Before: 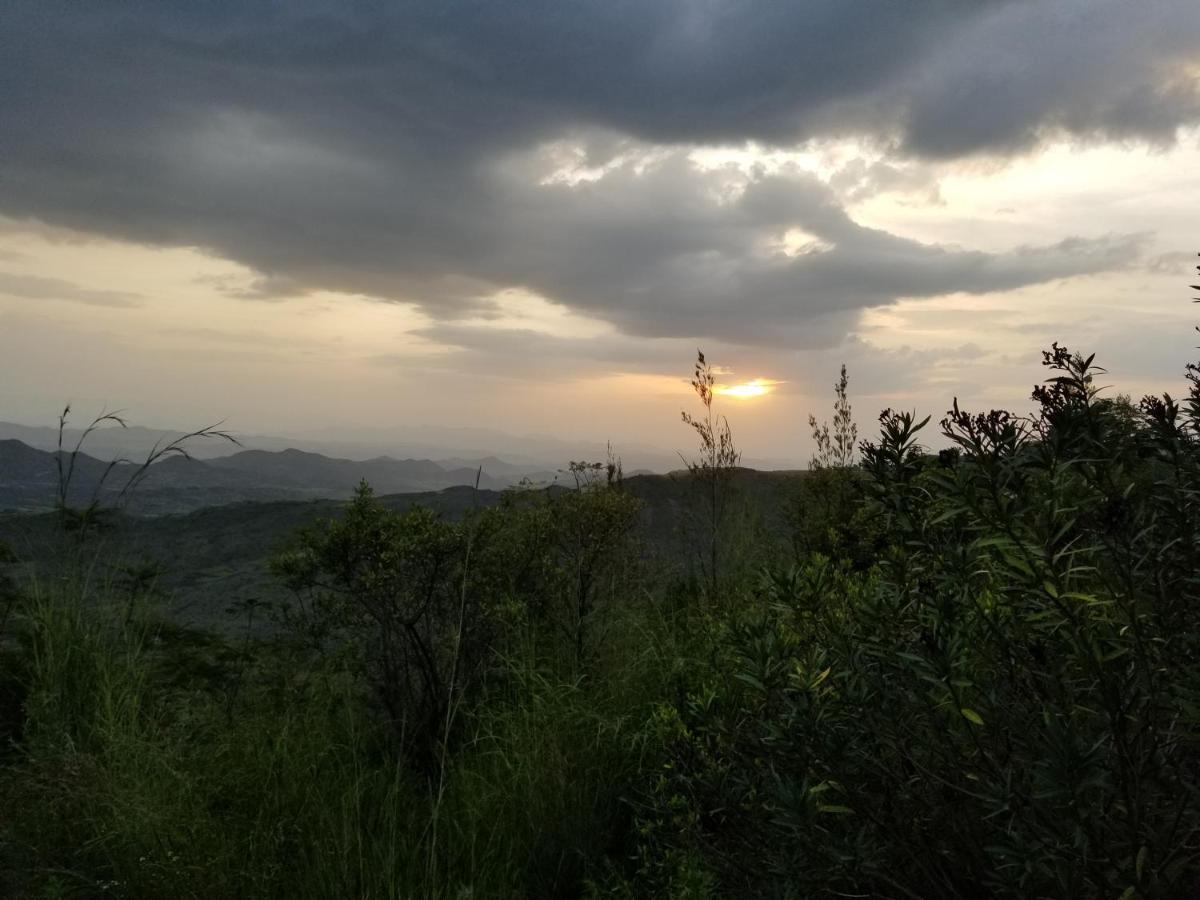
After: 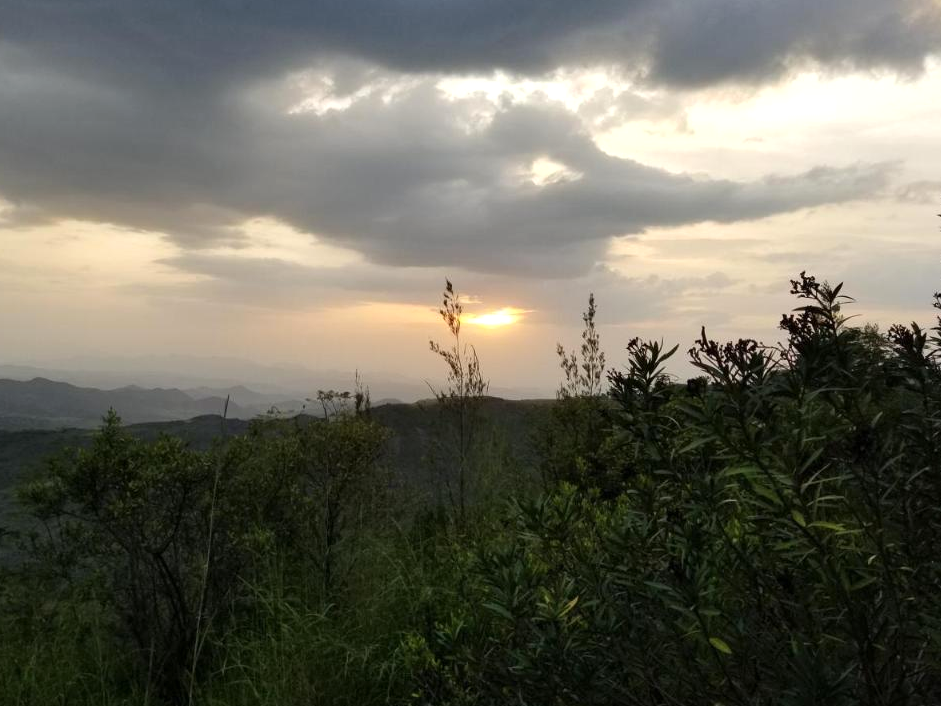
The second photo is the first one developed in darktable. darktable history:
exposure: exposure 0.202 EV, compensate exposure bias true, compensate highlight preservation false
crop and rotate: left 21.055%, top 7.963%, right 0.494%, bottom 13.499%
